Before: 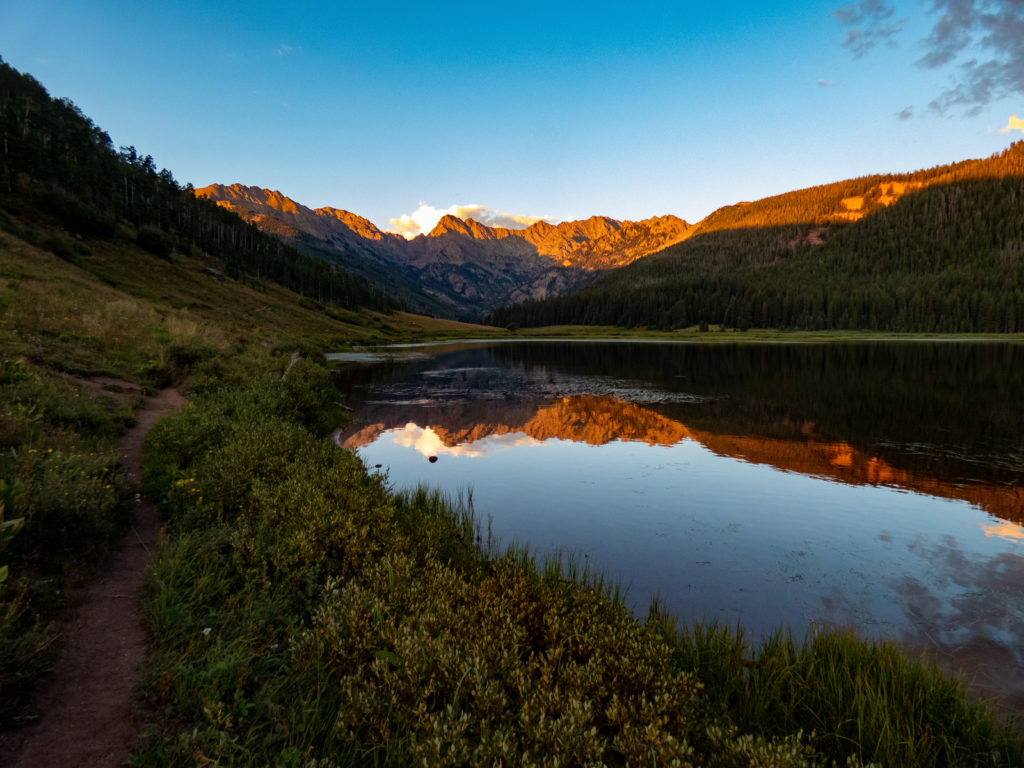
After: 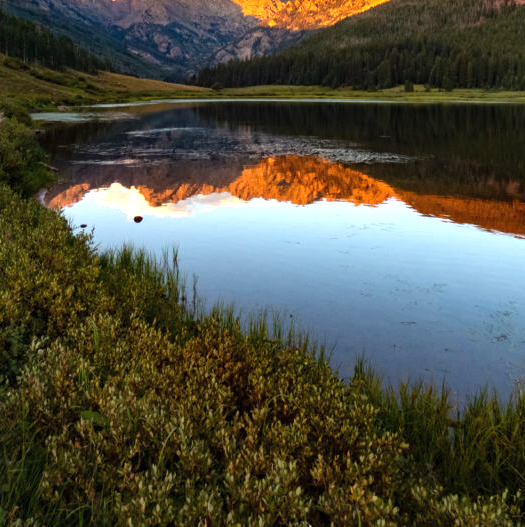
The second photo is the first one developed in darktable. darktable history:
crop and rotate: left 28.813%, top 31.365%, right 19.866%
exposure: black level correction 0, exposure 1.001 EV, compensate highlight preservation false
